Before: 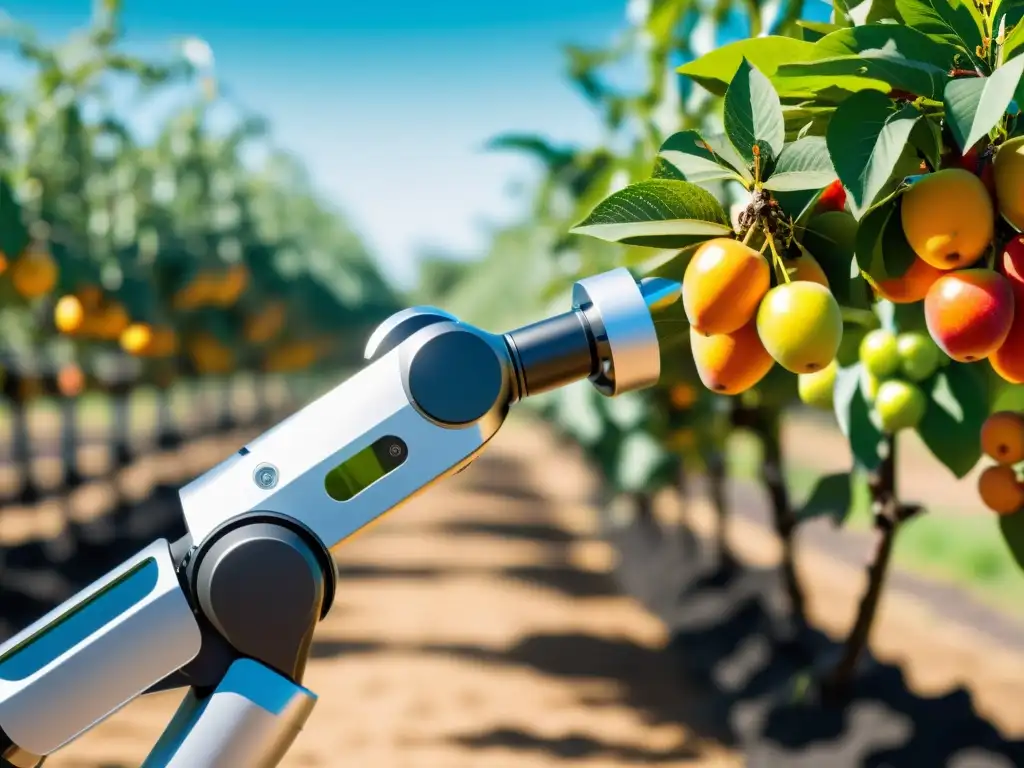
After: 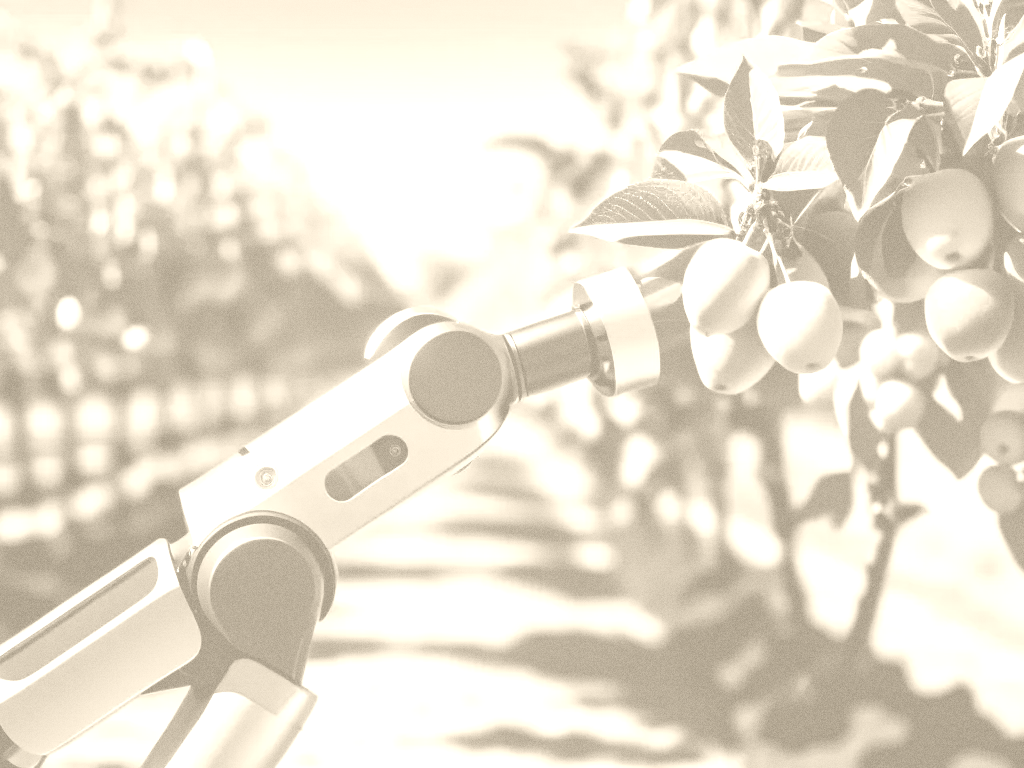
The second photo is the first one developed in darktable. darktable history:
grain: on, module defaults
haze removal: compatibility mode true, adaptive false
colorize: hue 36°, saturation 71%, lightness 80.79%
contrast brightness saturation: contrast 0.12, brightness -0.12, saturation 0.2
